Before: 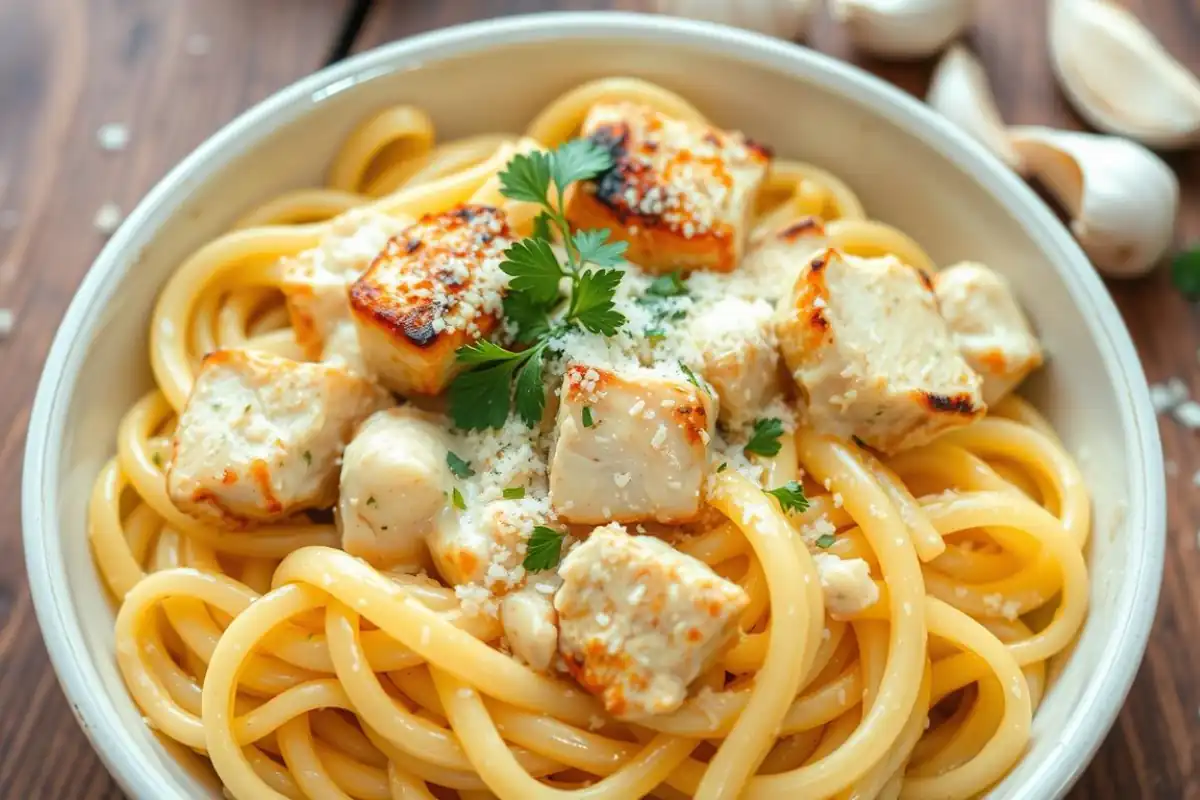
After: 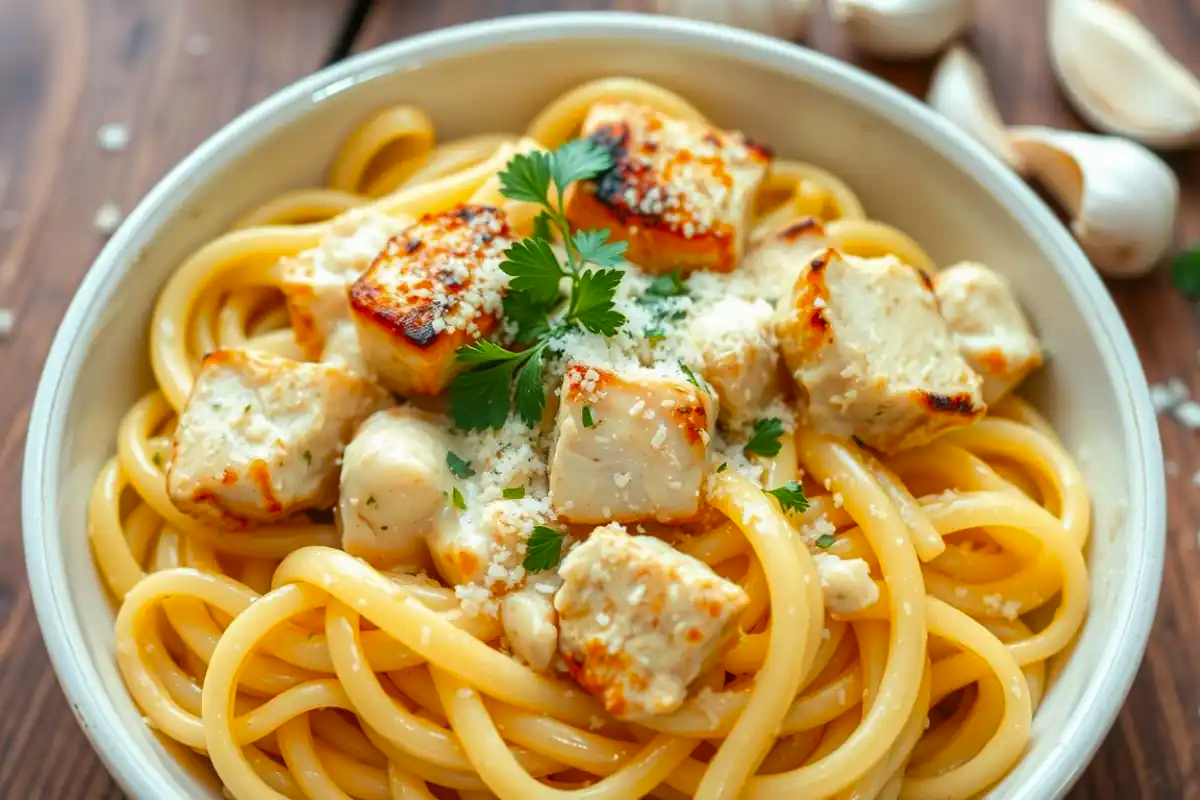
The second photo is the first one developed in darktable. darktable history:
shadows and highlights: shadows 32.83, highlights -47.7, soften with gaussian
contrast brightness saturation: saturation 0.13
